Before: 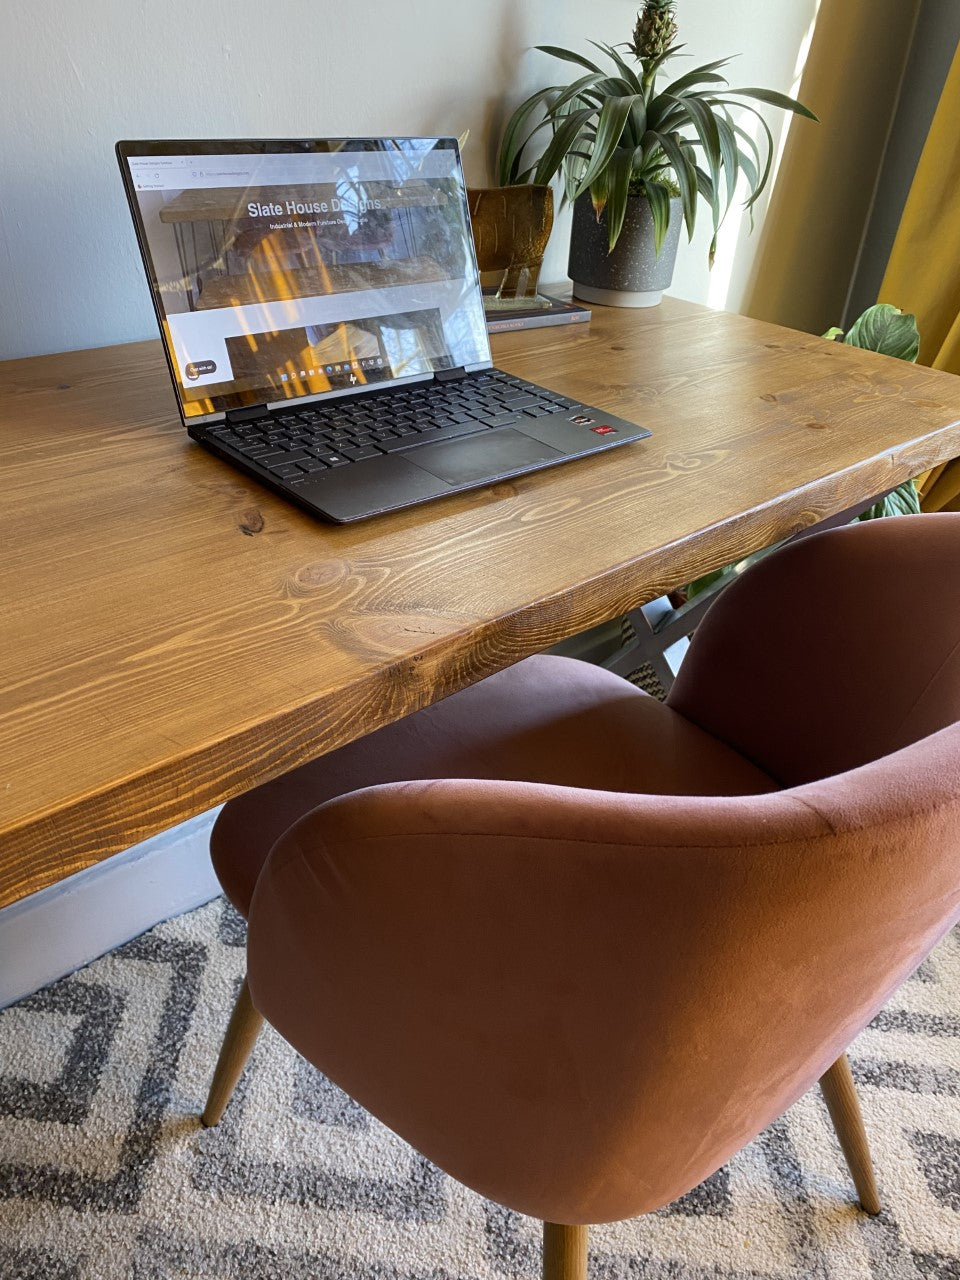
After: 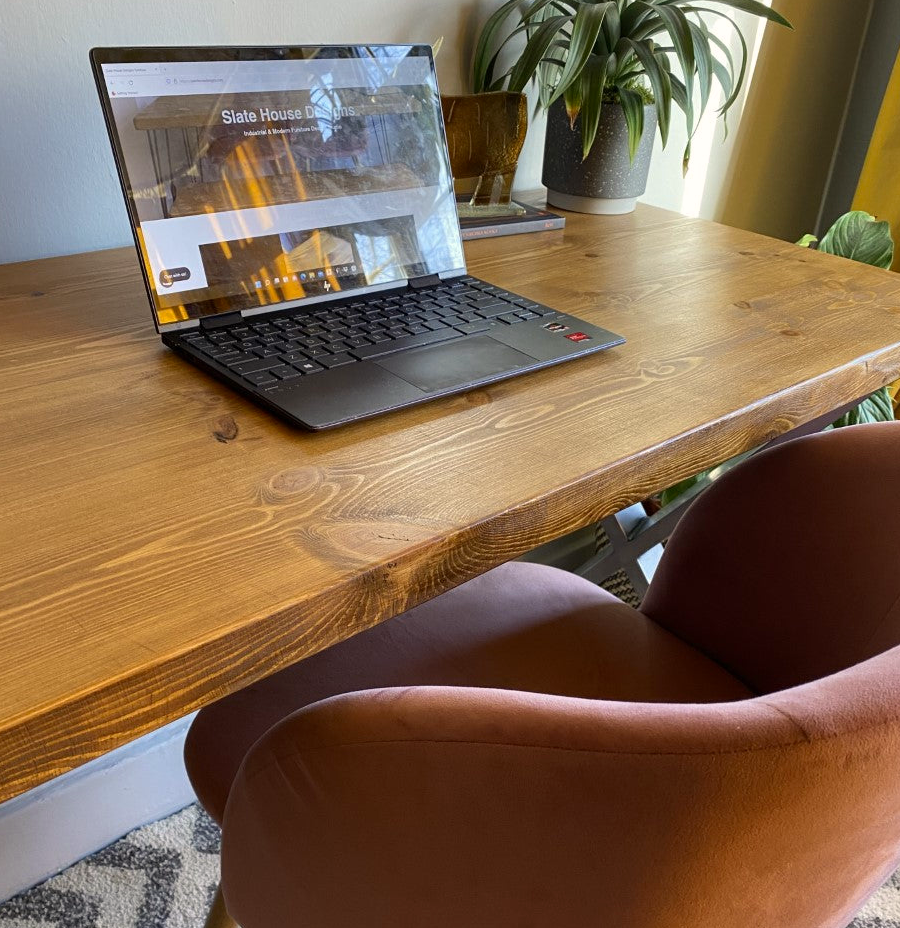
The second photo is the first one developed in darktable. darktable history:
crop: left 2.737%, top 7.287%, right 3.421%, bottom 20.179%
color correction: highlights a* 0.816, highlights b* 2.78, saturation 1.1
